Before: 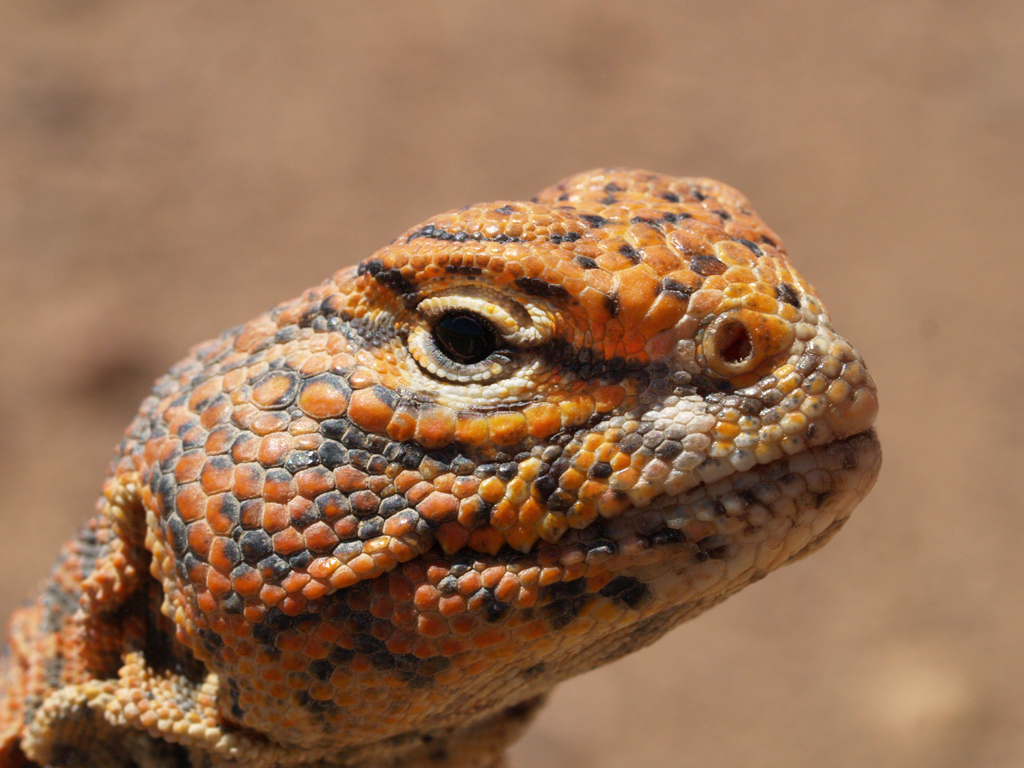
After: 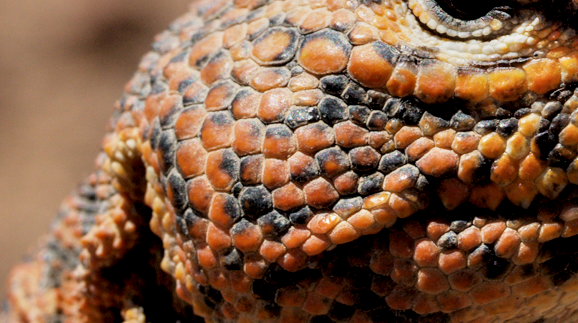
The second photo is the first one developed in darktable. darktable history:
filmic rgb: middle gray luminance 29.23%, black relative exposure -10.36 EV, white relative exposure 5.49 EV, target black luminance 0%, hardness 3.97, latitude 2.86%, contrast 1.128, highlights saturation mix 4.24%, shadows ↔ highlights balance 15.95%
crop: top 44.799%, right 43.476%, bottom 13.091%
local contrast: detail 134%, midtone range 0.746
